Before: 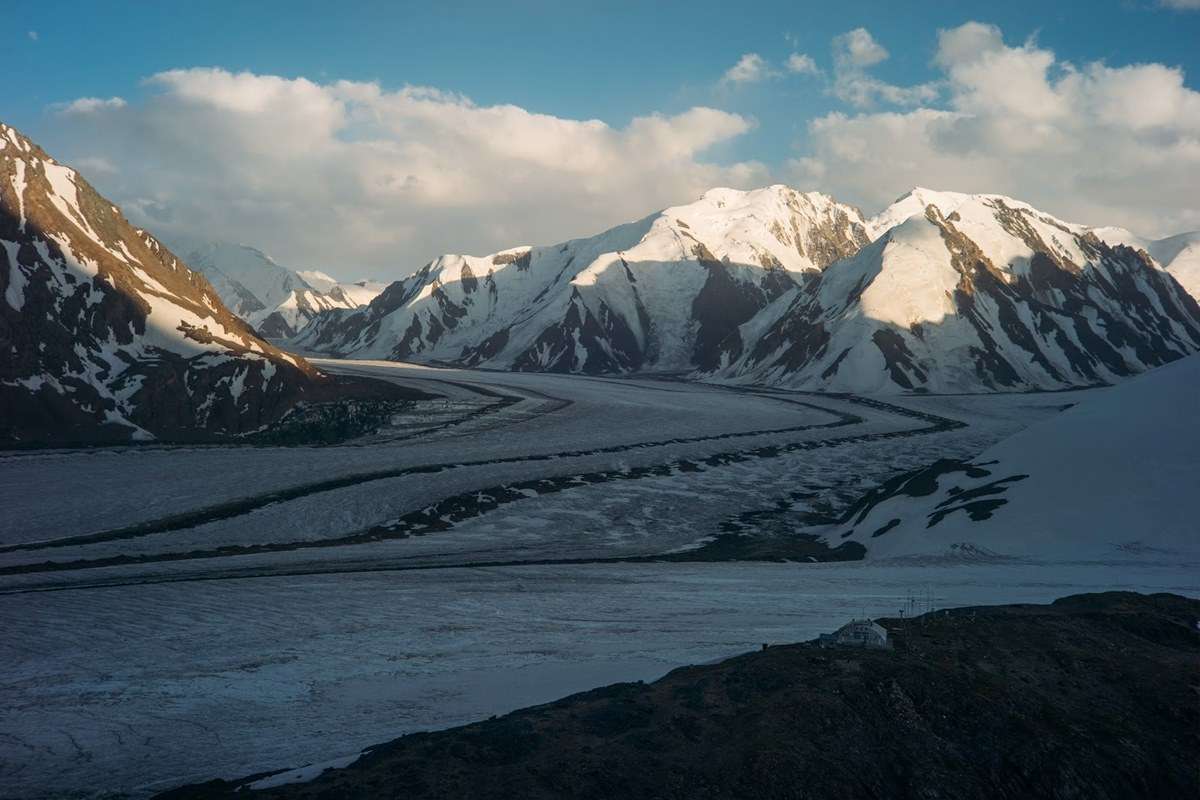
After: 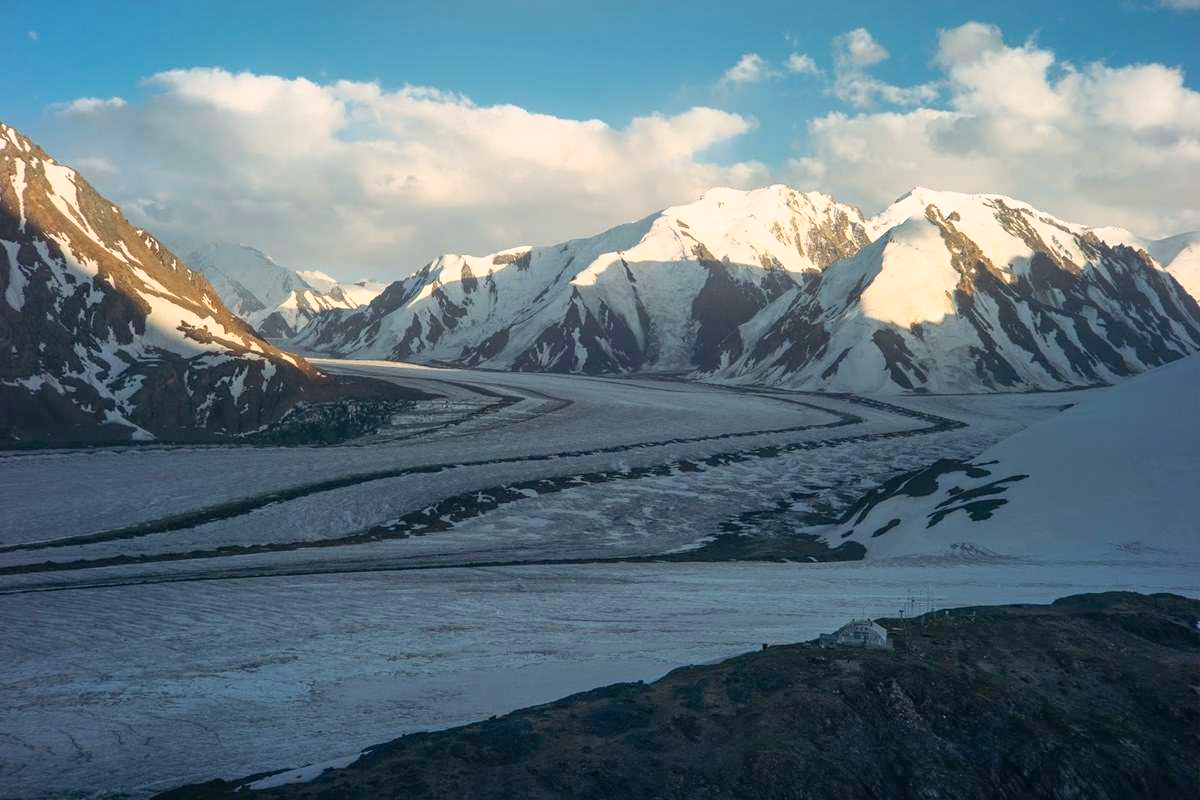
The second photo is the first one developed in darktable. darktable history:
base curve: curves: ch0 [(0, 0) (0.557, 0.834) (1, 1)]
shadows and highlights: on, module defaults
